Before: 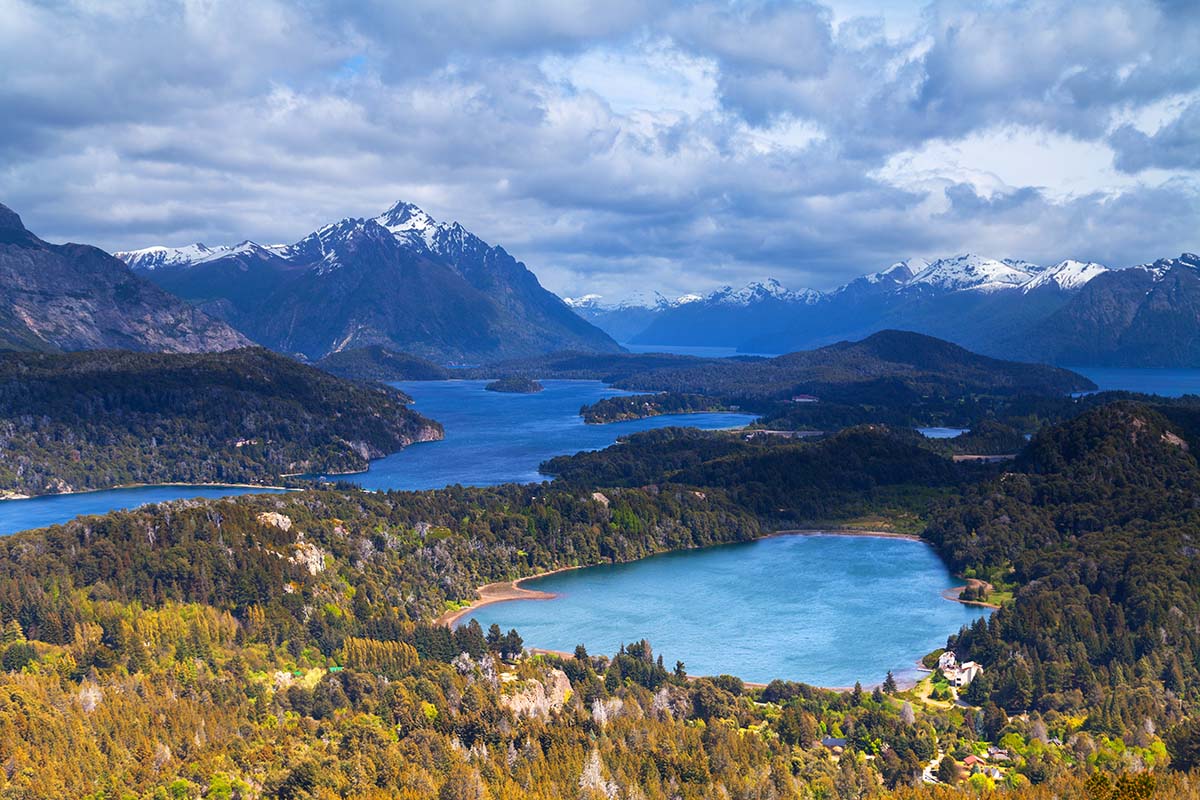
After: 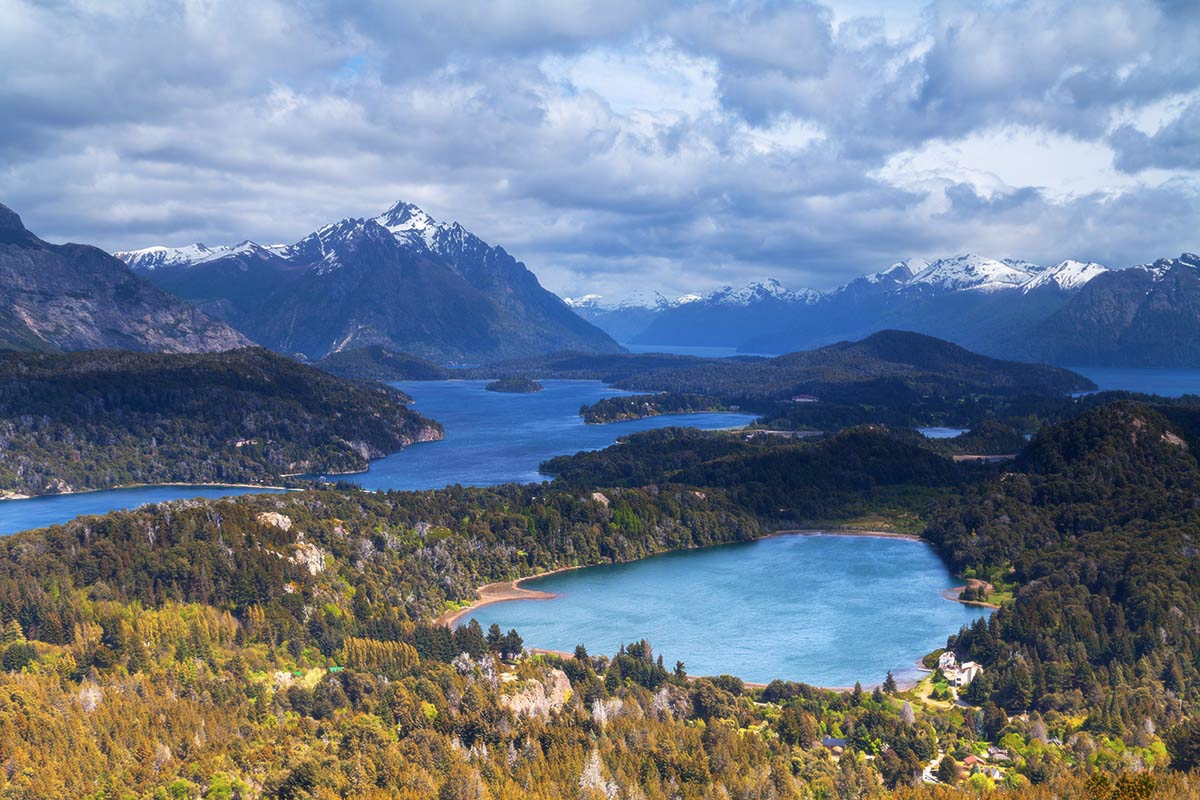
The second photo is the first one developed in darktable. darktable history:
exposure: black level correction 0.001, compensate highlight preservation false
soften: size 10%, saturation 50%, brightness 0.2 EV, mix 10%
contrast brightness saturation: saturation -0.04
